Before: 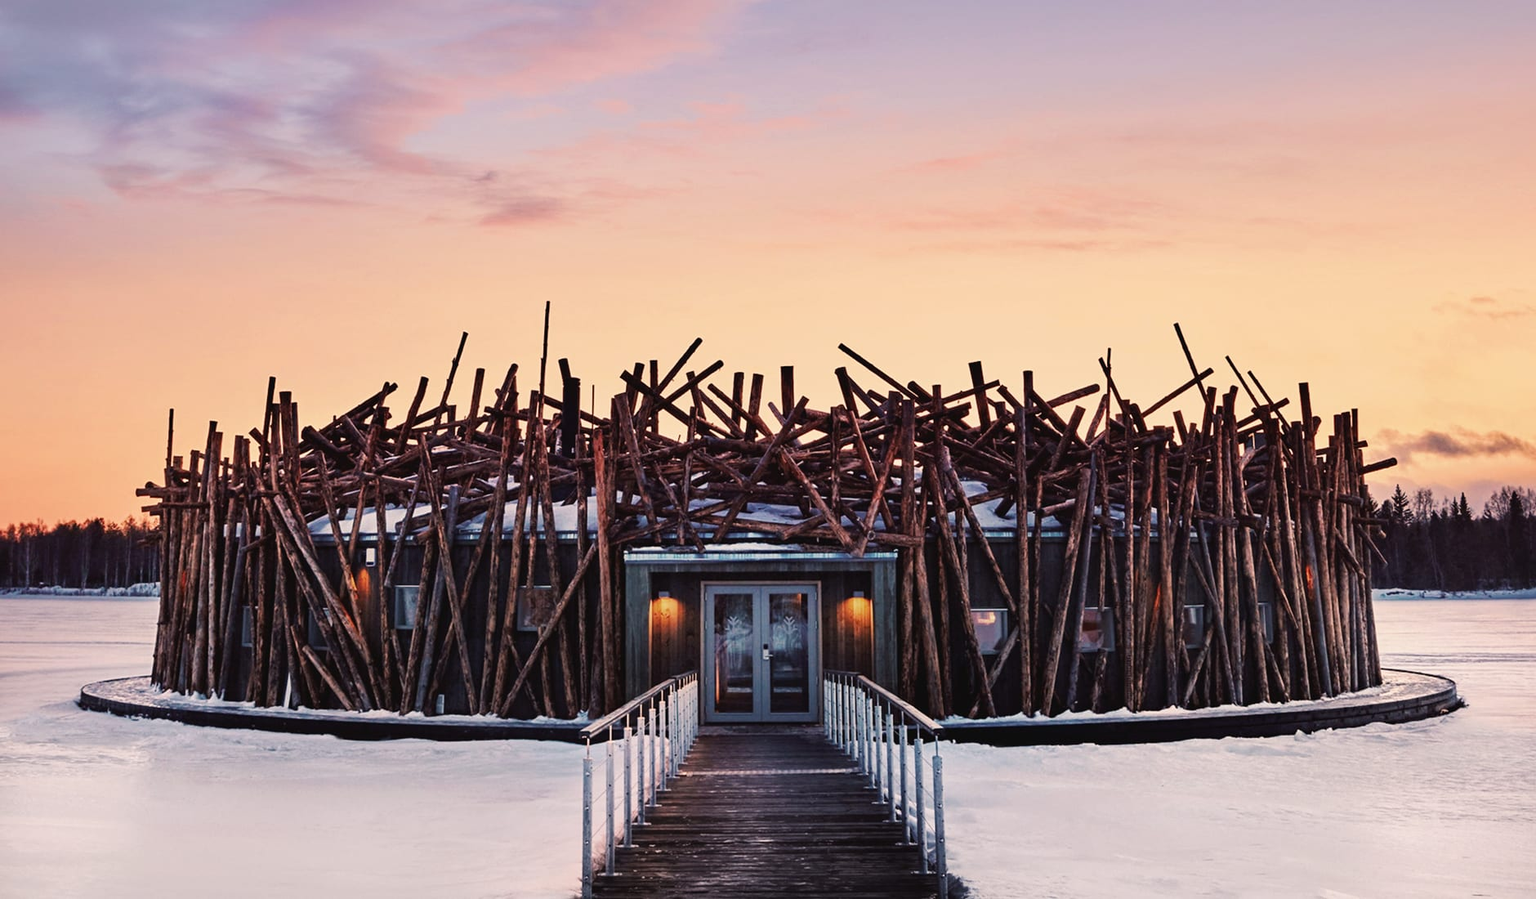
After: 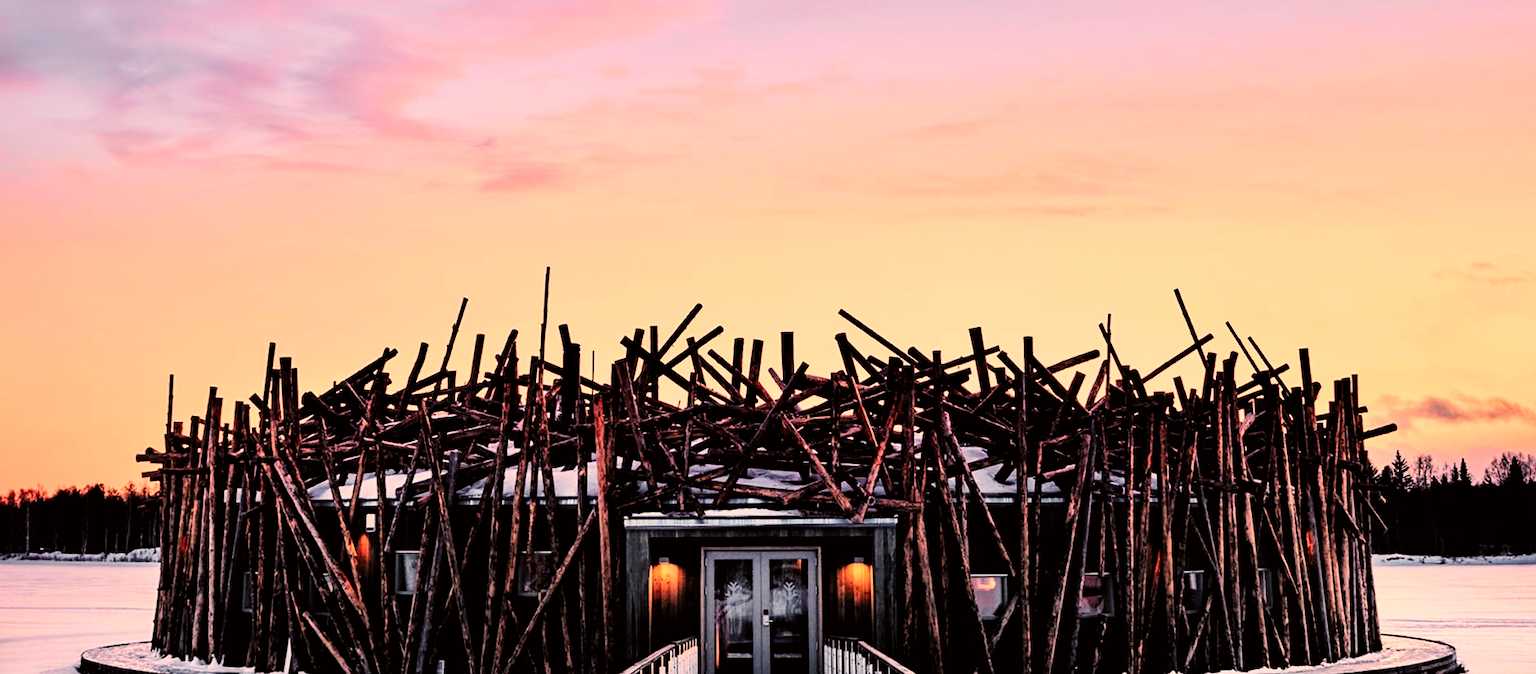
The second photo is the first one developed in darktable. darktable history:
tone curve: curves: ch0 [(0, 0) (0.239, 0.248) (0.508, 0.606) (0.828, 0.878) (1, 1)]; ch1 [(0, 0) (0.401, 0.42) (0.442, 0.47) (0.492, 0.498) (0.511, 0.516) (0.555, 0.586) (0.681, 0.739) (1, 1)]; ch2 [(0, 0) (0.411, 0.433) (0.5, 0.504) (0.545, 0.574) (1, 1)], color space Lab, independent channels, preserve colors none
filmic rgb: black relative exposure -3.72 EV, white relative exposure 2.77 EV, dynamic range scaling -5.32%, hardness 3.03
color correction: highlights a* 5.81, highlights b* 4.84
crop: top 3.857%, bottom 21.132%
